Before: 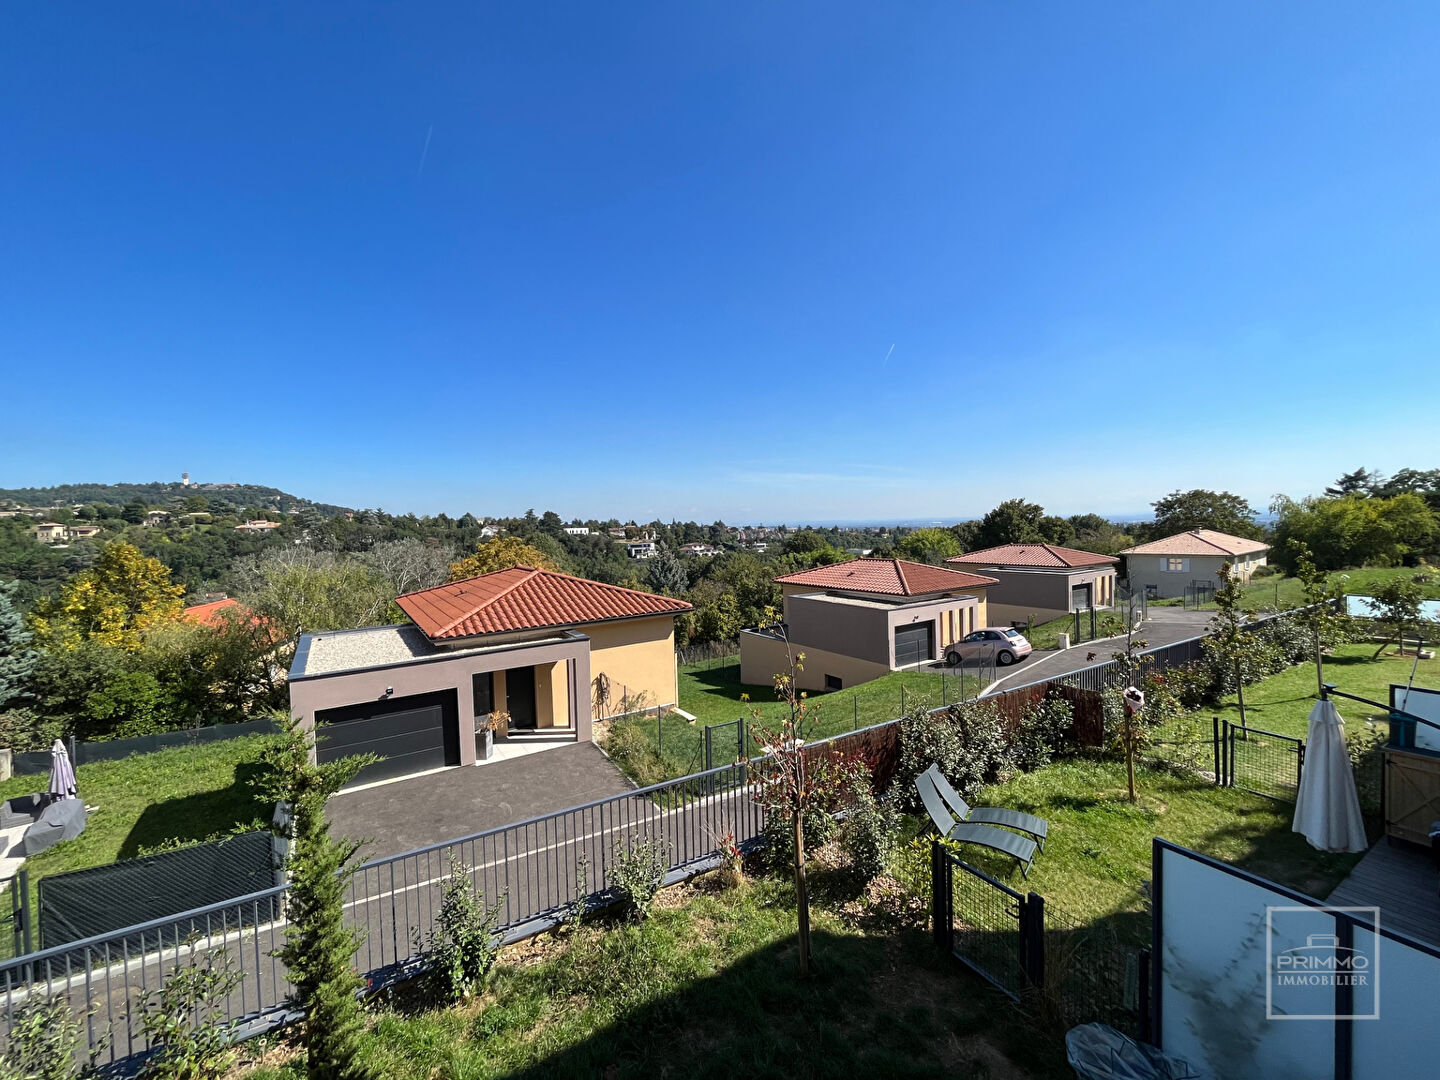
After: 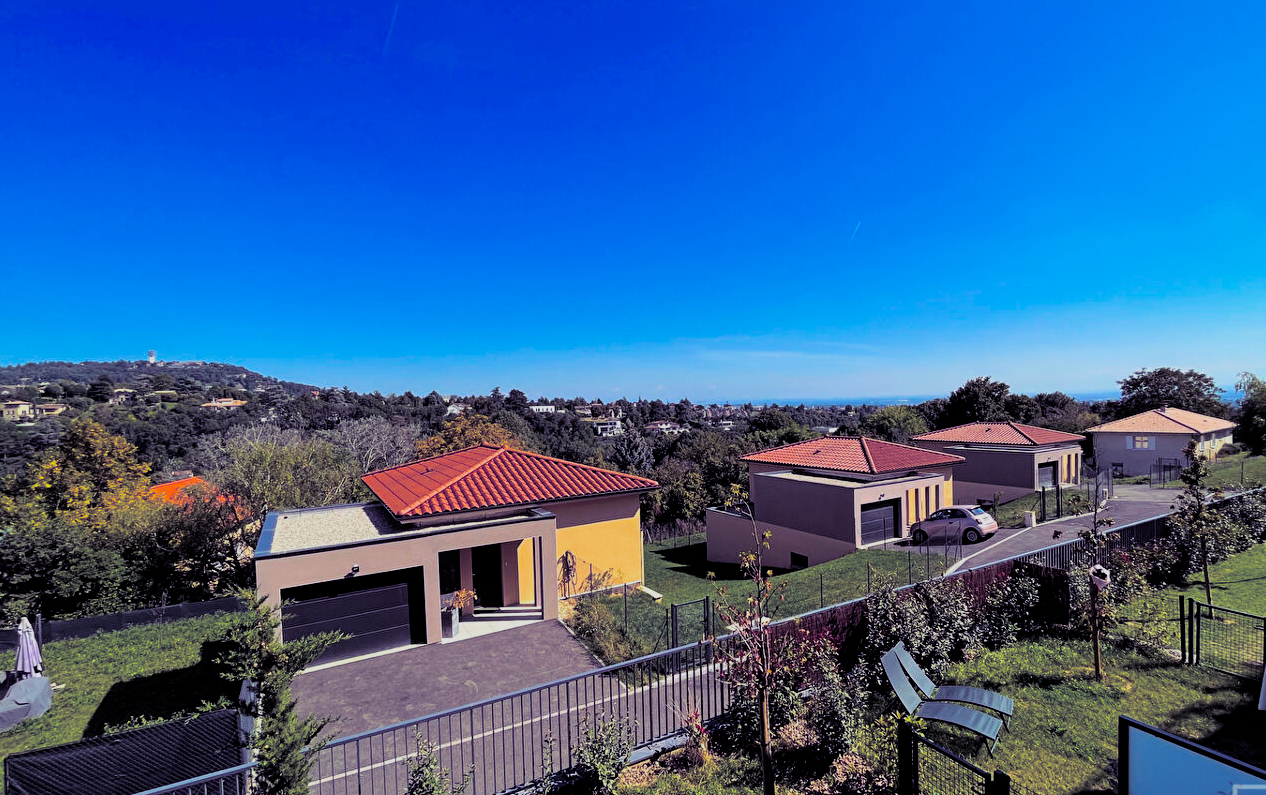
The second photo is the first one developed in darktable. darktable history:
split-toning: shadows › hue 255.6°, shadows › saturation 0.66, highlights › hue 43.2°, highlights › saturation 0.68, balance -50.1
crop and rotate: left 2.425%, top 11.305%, right 9.6%, bottom 15.08%
color balance rgb: linear chroma grading › global chroma 15%, perceptual saturation grading › global saturation 30%
color correction: highlights a* -0.137, highlights b* -5.91, shadows a* -0.137, shadows b* -0.137
filmic rgb: black relative exposure -7.6 EV, white relative exposure 4.64 EV, threshold 3 EV, target black luminance 0%, hardness 3.55, latitude 50.51%, contrast 1.033, highlights saturation mix 10%, shadows ↔ highlights balance -0.198%, color science v4 (2020), enable highlight reconstruction true
